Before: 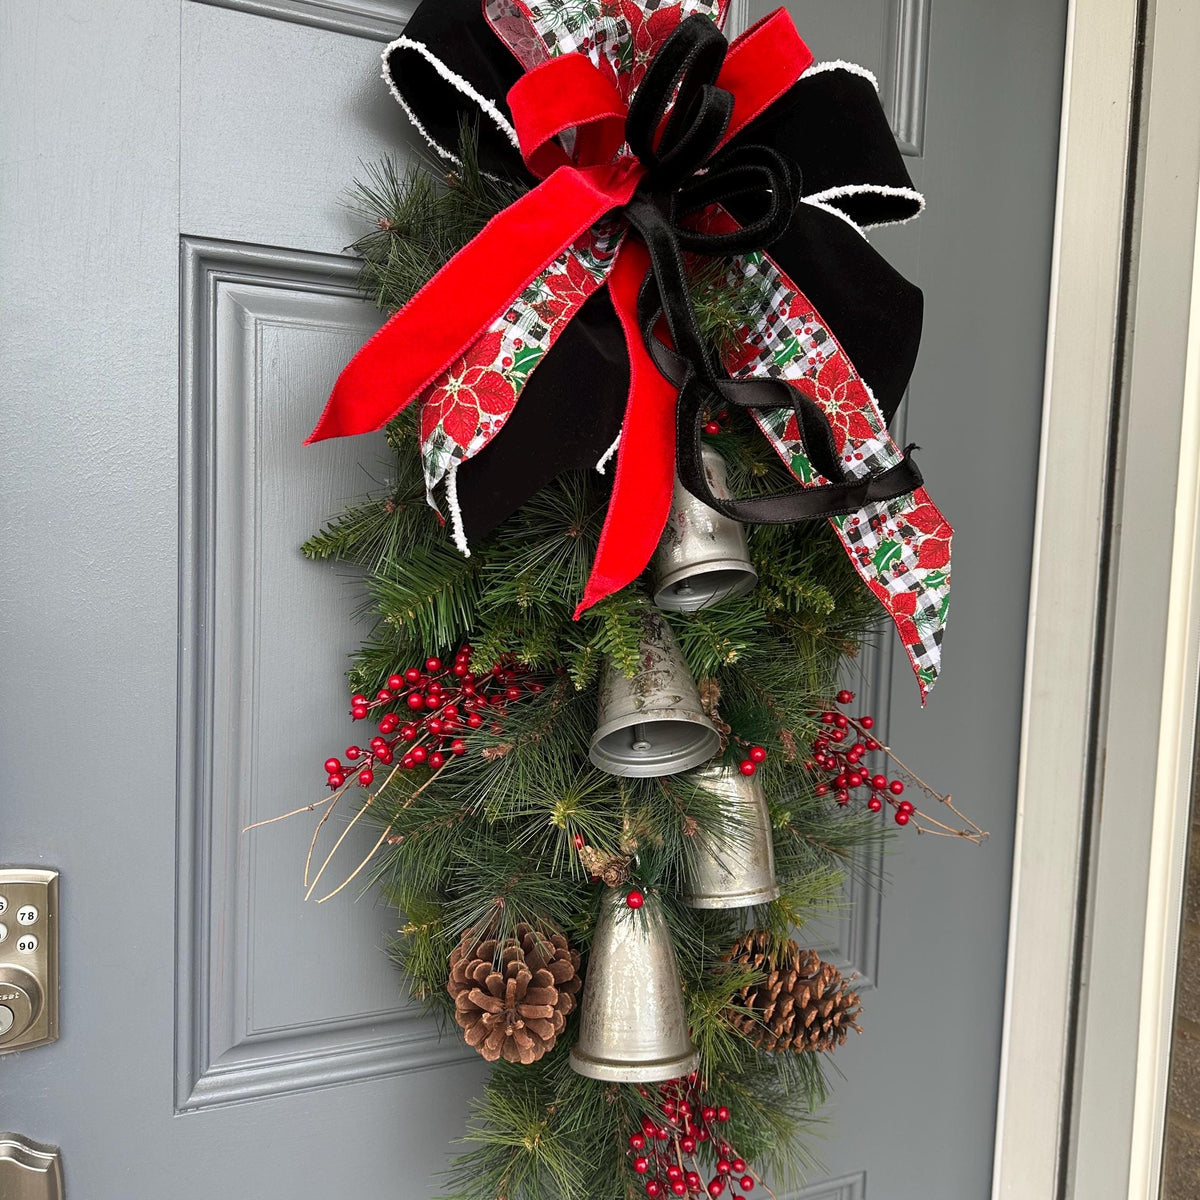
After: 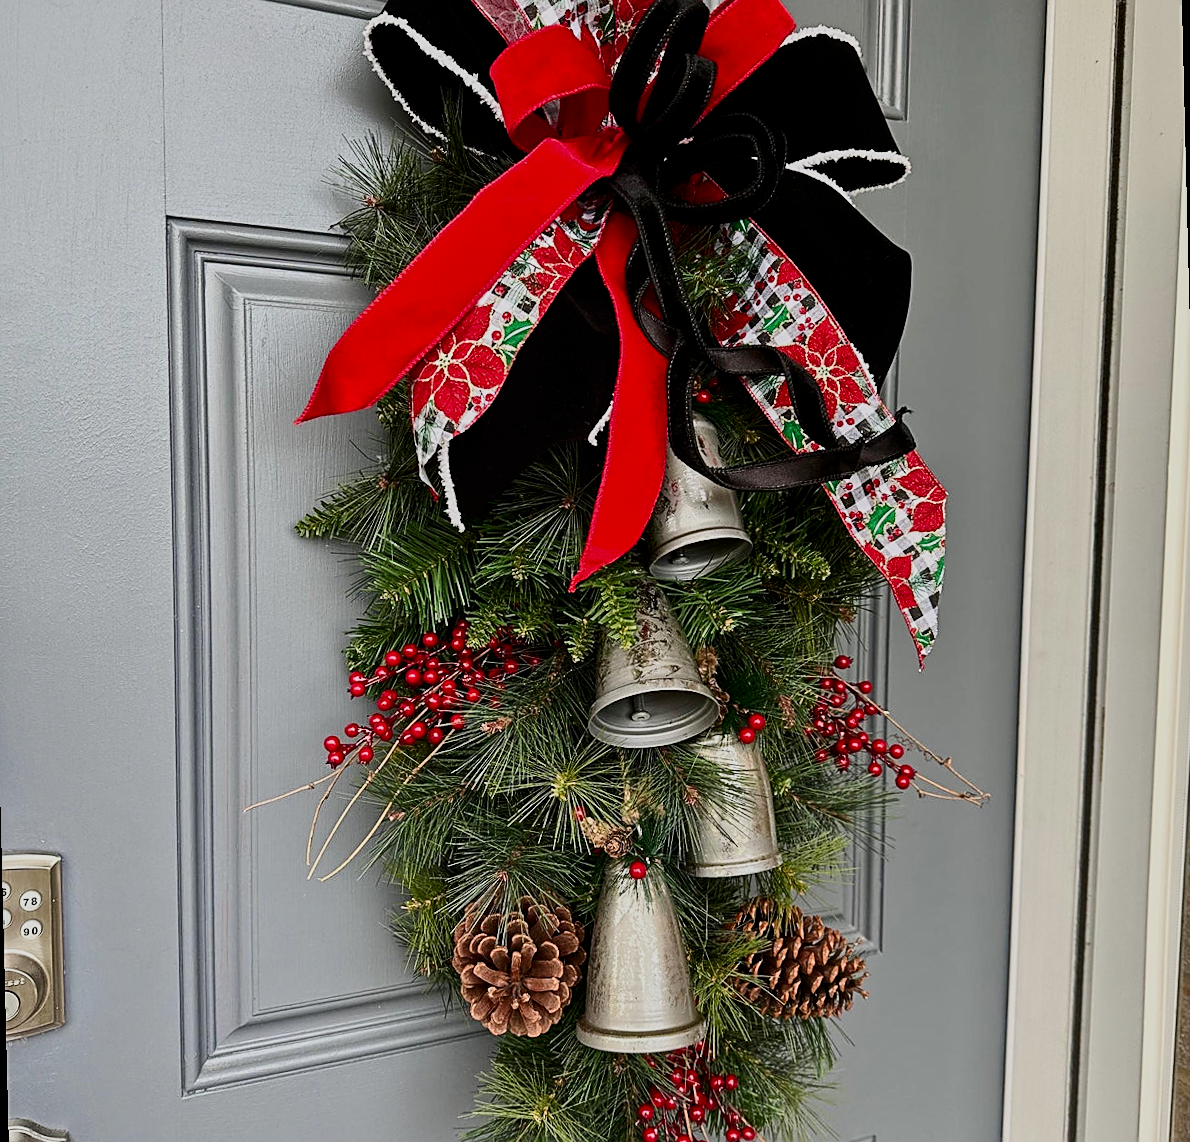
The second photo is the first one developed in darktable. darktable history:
sharpen: on, module defaults
rotate and perspective: rotation -1.42°, crop left 0.016, crop right 0.984, crop top 0.035, crop bottom 0.965
tone equalizer: -8 EV -0.002 EV, -7 EV 0.005 EV, -6 EV -0.008 EV, -5 EV 0.007 EV, -4 EV -0.042 EV, -3 EV -0.233 EV, -2 EV -0.662 EV, -1 EV -0.983 EV, +0 EV -0.969 EV, smoothing diameter 2%, edges refinement/feathering 20, mask exposure compensation -1.57 EV, filter diffusion 5
filmic rgb: black relative exposure -6.59 EV, white relative exposure 4.71 EV, hardness 3.13, contrast 0.805
contrast brightness saturation: contrast 0.4, brightness 0.05, saturation 0.25
exposure: exposure 0.2 EV, compensate highlight preservation false
